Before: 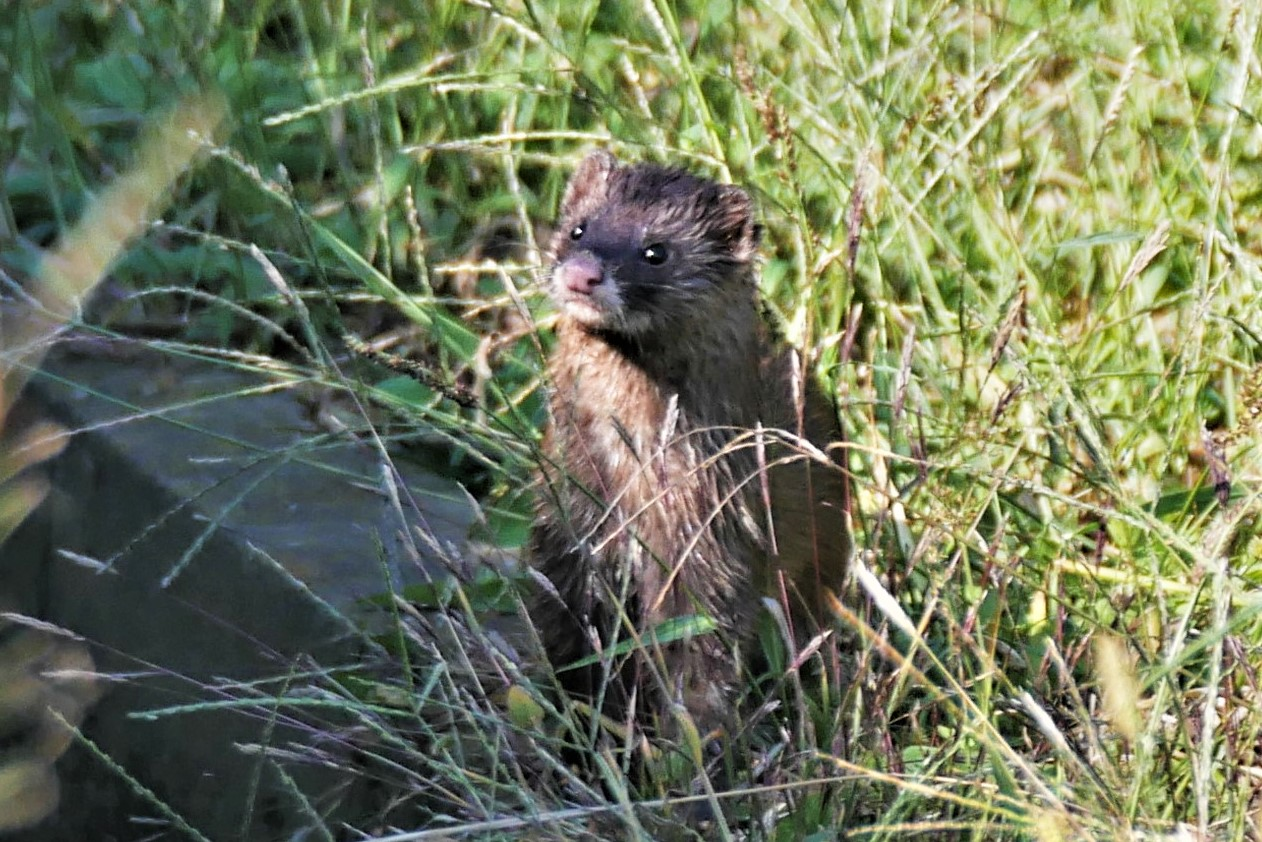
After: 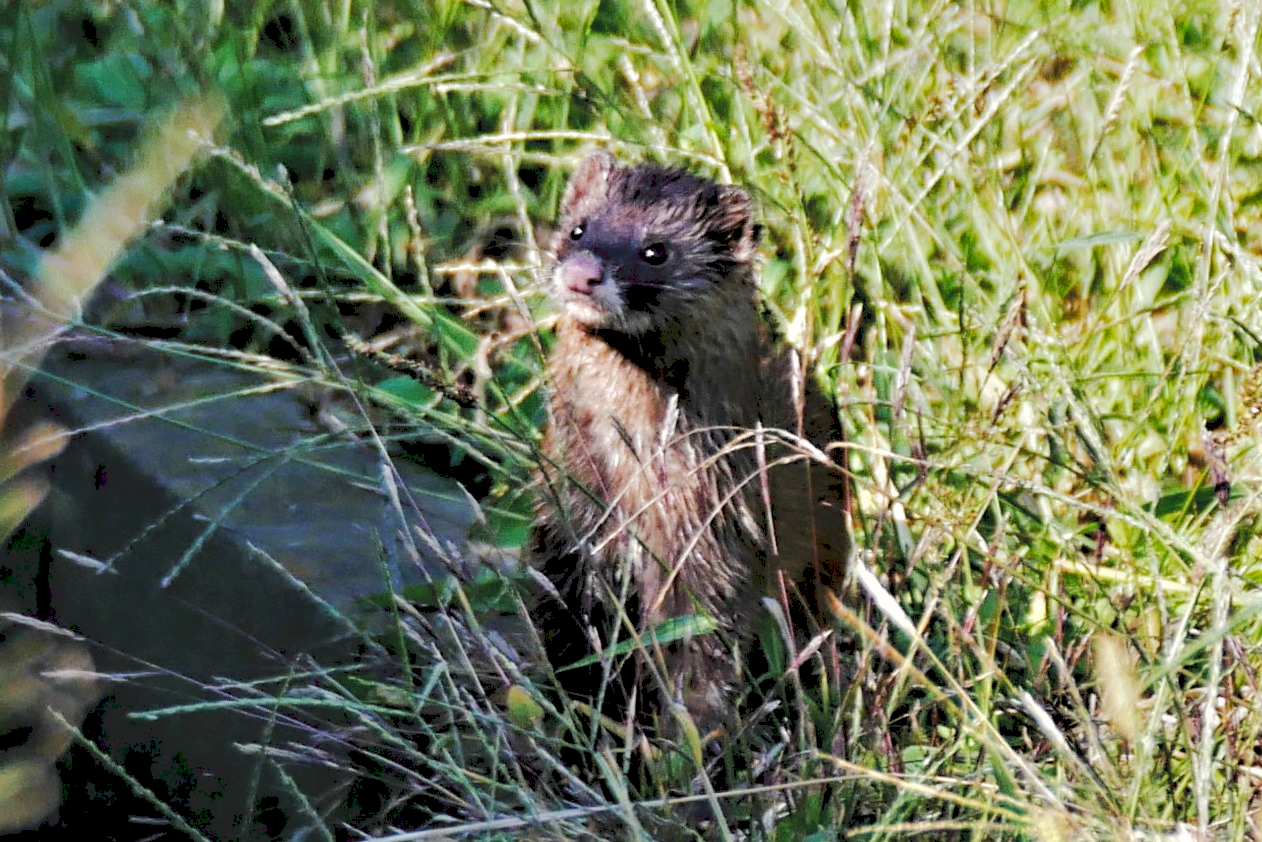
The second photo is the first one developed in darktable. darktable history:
tone curve: curves: ch0 [(0, 0) (0.003, 0.126) (0.011, 0.129) (0.025, 0.129) (0.044, 0.136) (0.069, 0.145) (0.1, 0.162) (0.136, 0.182) (0.177, 0.211) (0.224, 0.254) (0.277, 0.307) (0.335, 0.366) (0.399, 0.441) (0.468, 0.533) (0.543, 0.624) (0.623, 0.702) (0.709, 0.774) (0.801, 0.835) (0.898, 0.904) (1, 1)], preserve colors none
rgb curve: curves: ch0 [(0, 0) (0.175, 0.154) (0.785, 0.663) (1, 1)]
base curve: curves: ch0 [(0.017, 0) (0.425, 0.441) (0.844, 0.933) (1, 1)], preserve colors none
